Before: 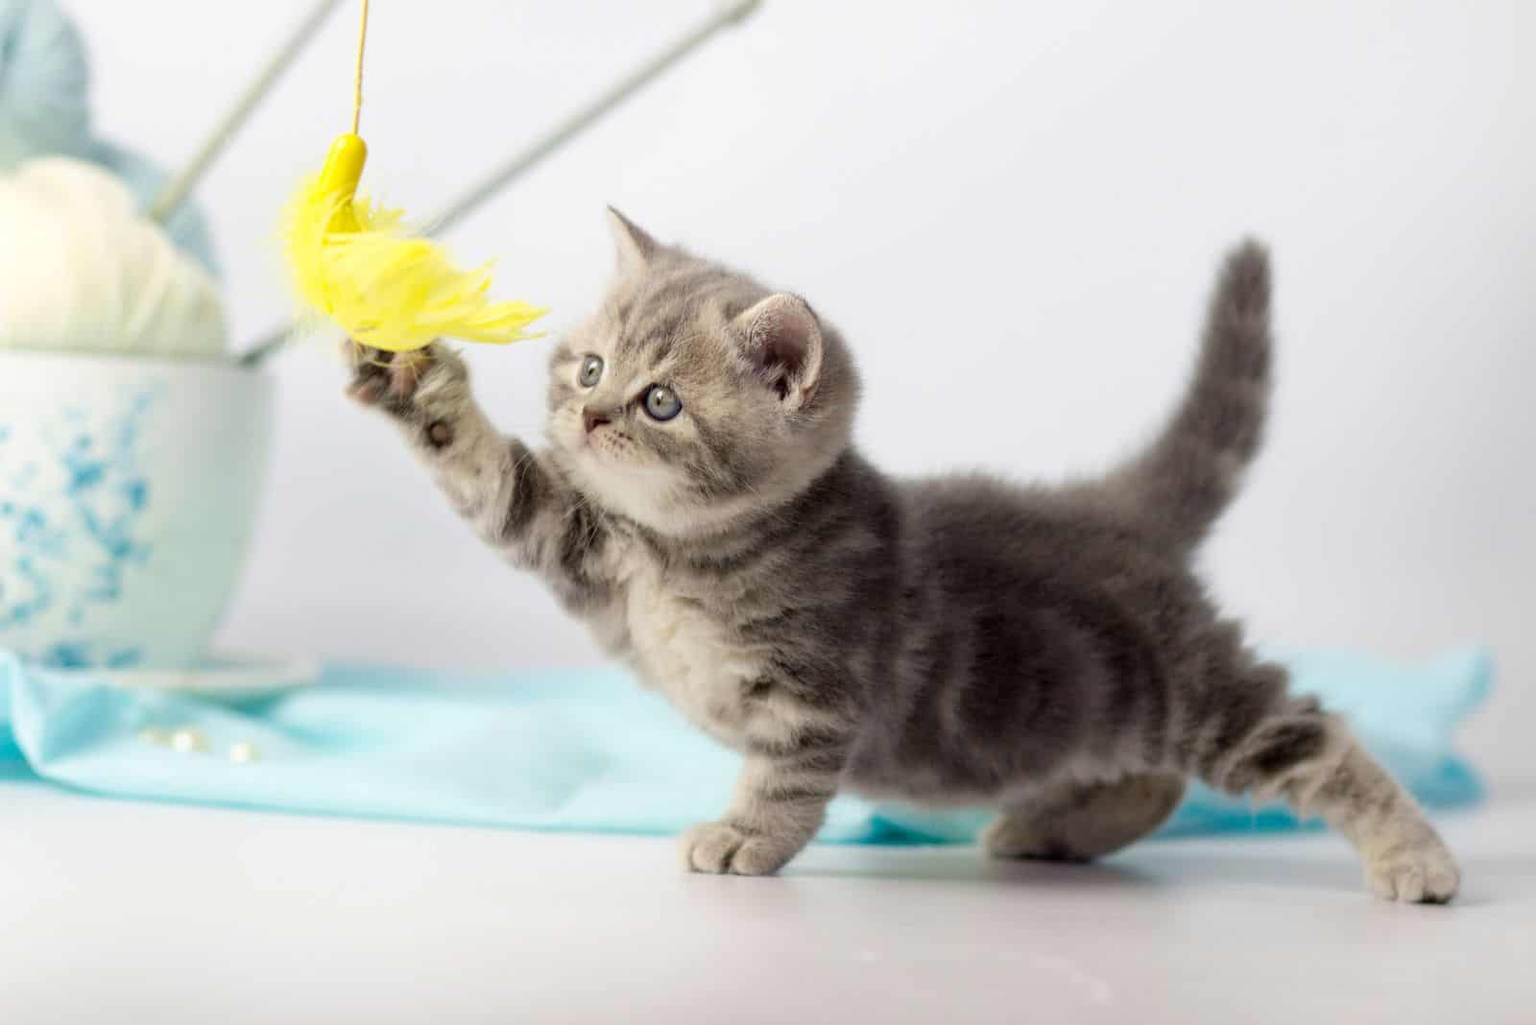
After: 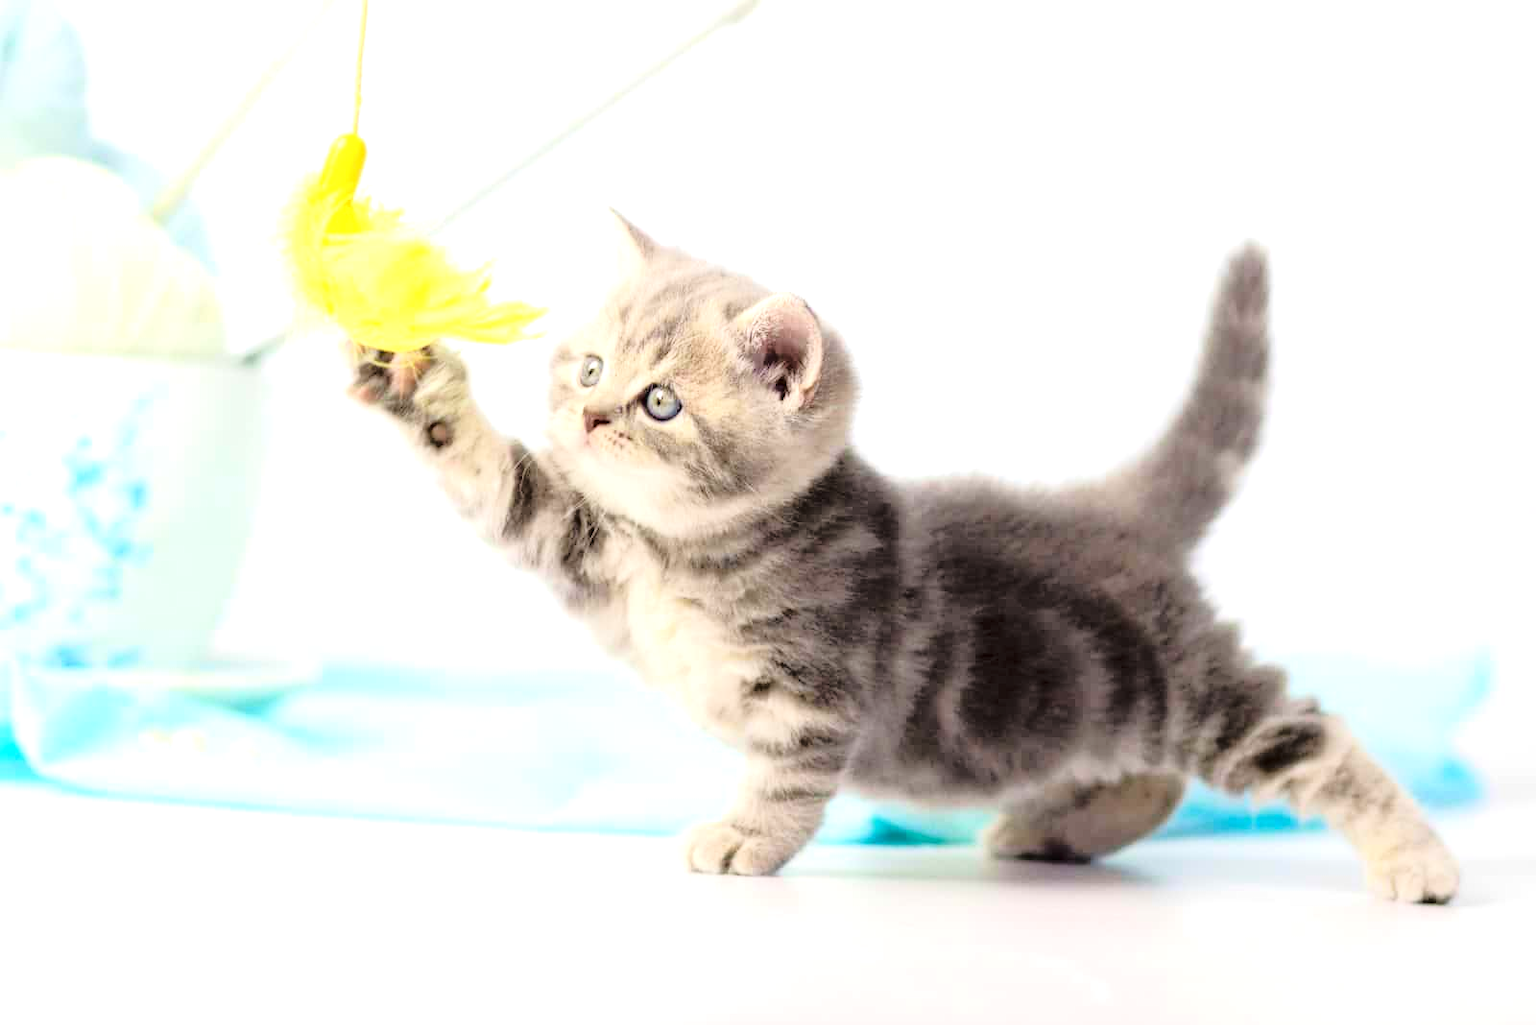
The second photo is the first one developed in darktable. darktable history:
exposure: black level correction 0, exposure 1.001 EV, compensate highlight preservation false
tone curve: curves: ch0 [(0, 0) (0.168, 0.142) (0.359, 0.44) (0.469, 0.544) (0.634, 0.722) (0.858, 0.903) (1, 0.968)]; ch1 [(0, 0) (0.437, 0.453) (0.472, 0.47) (0.502, 0.502) (0.54, 0.534) (0.57, 0.592) (0.618, 0.66) (0.699, 0.749) (0.859, 0.919) (1, 1)]; ch2 [(0, 0) (0.33, 0.301) (0.421, 0.443) (0.476, 0.498) (0.505, 0.503) (0.547, 0.557) (0.586, 0.634) (0.608, 0.676) (1, 1)], color space Lab, linked channels, preserve colors none
